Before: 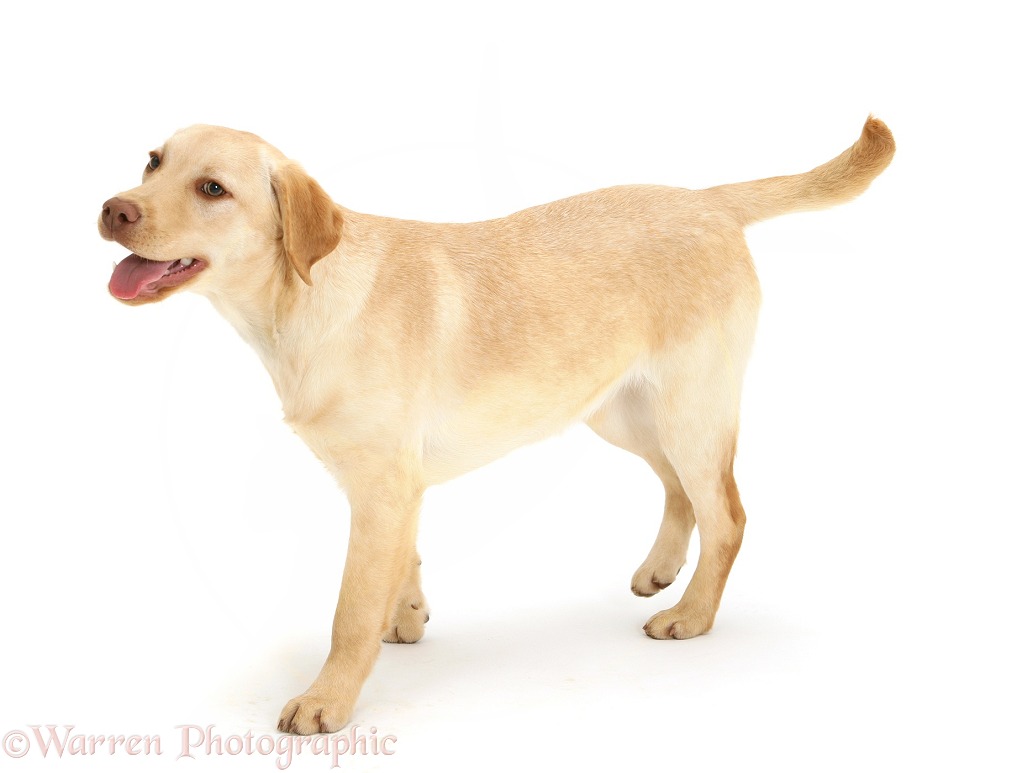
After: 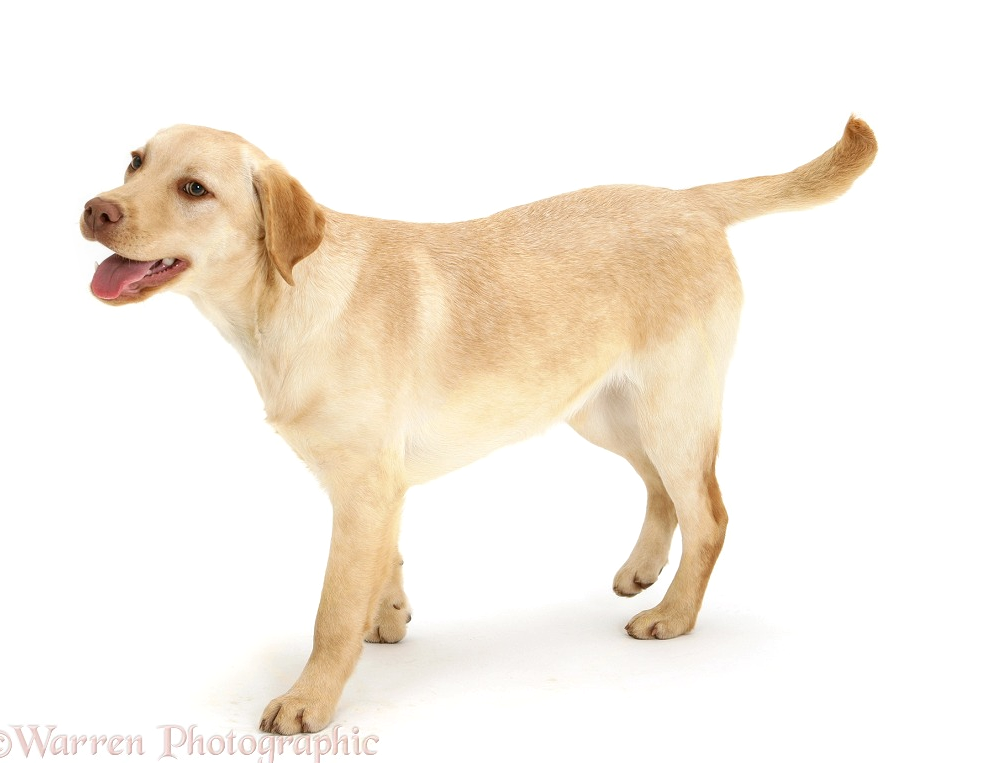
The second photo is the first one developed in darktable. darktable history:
crop and rotate: left 1.774%, right 0.633%, bottom 1.28%
local contrast: on, module defaults
